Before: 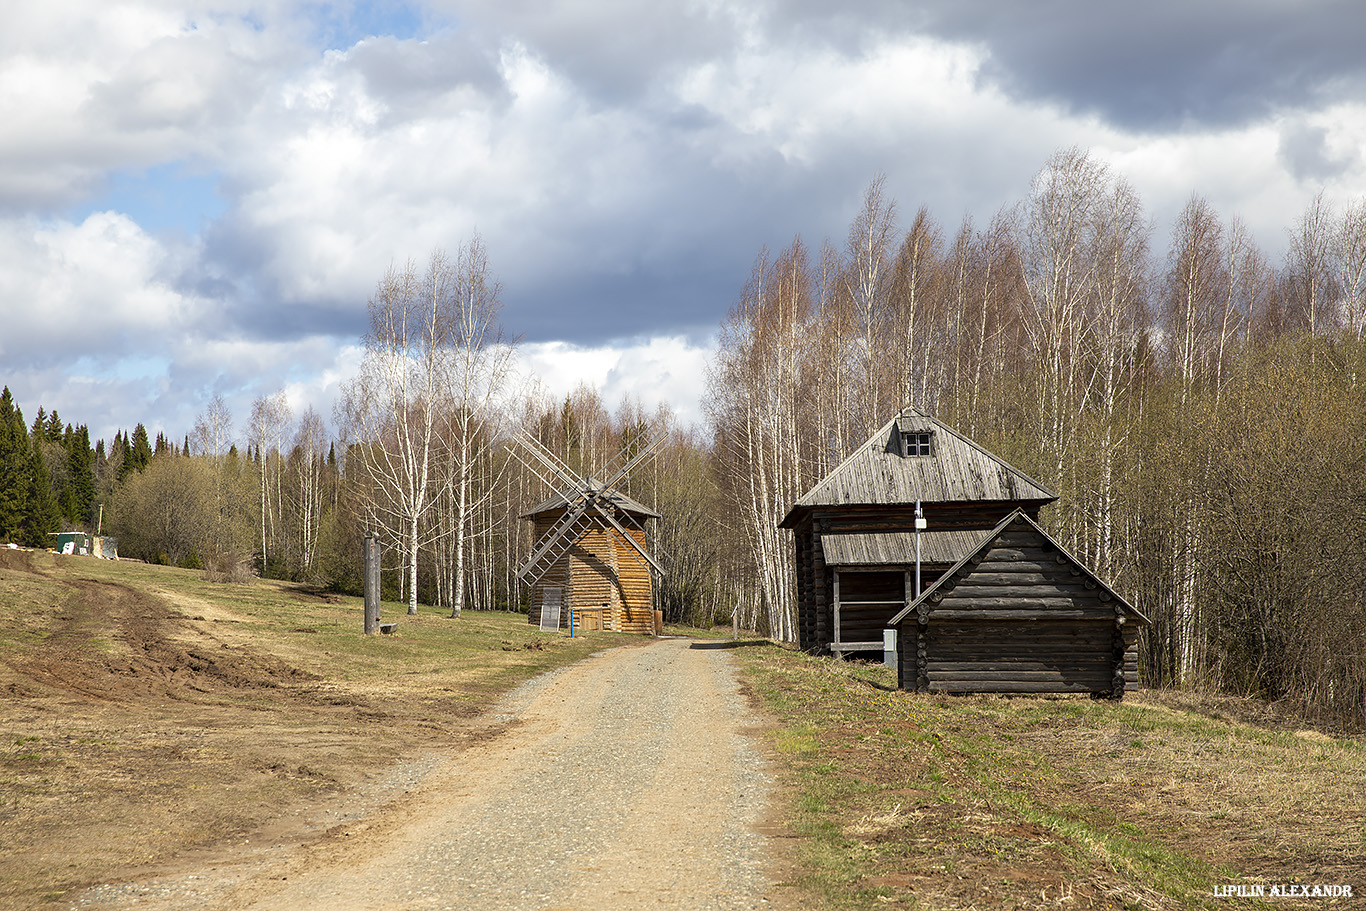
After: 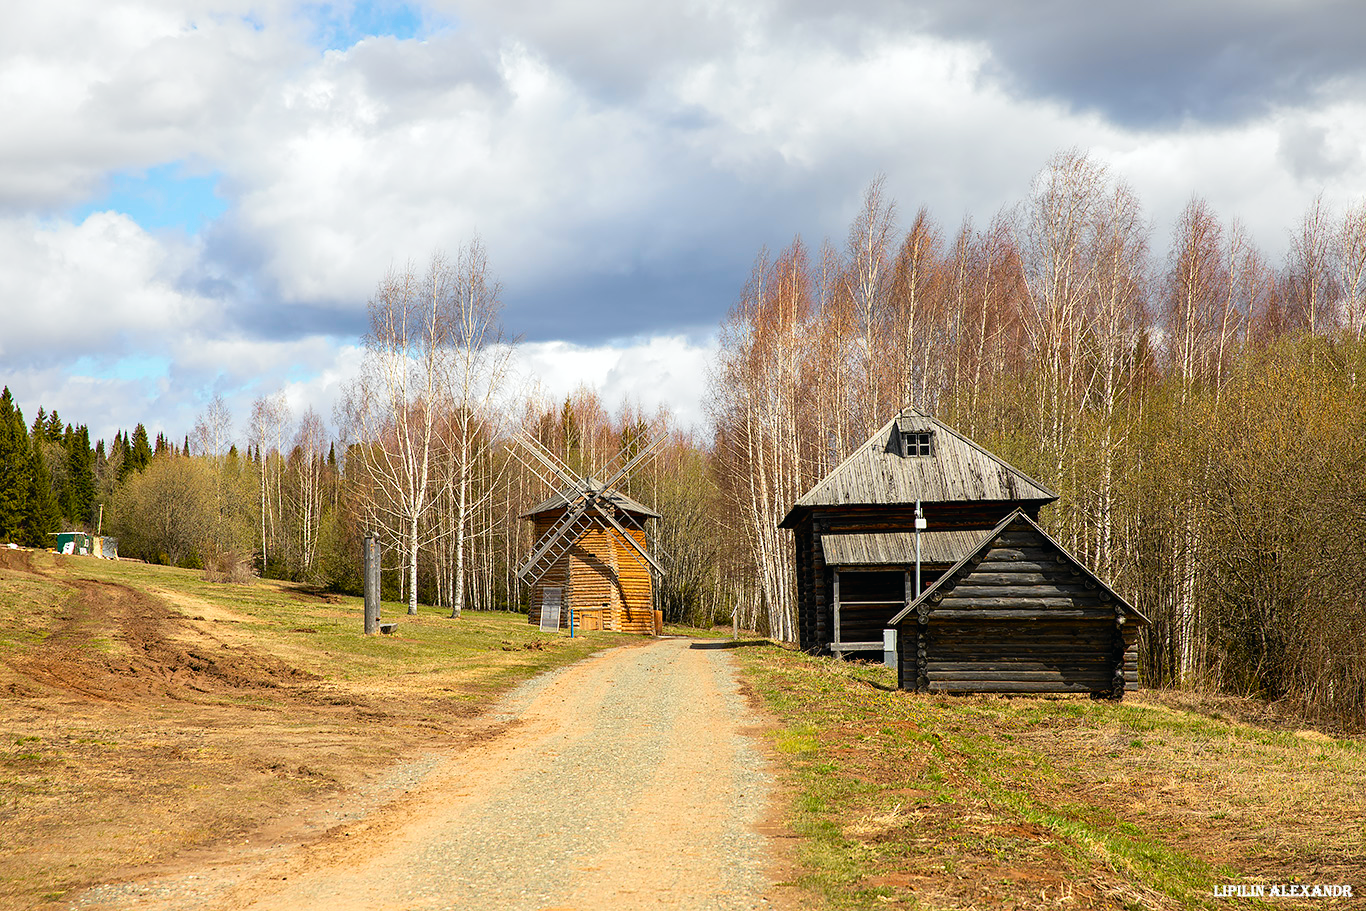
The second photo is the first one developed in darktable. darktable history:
color balance rgb: perceptual saturation grading › global saturation 20%, global vibrance 20%
tone curve: curves: ch0 [(0, 0.009) (0.037, 0.035) (0.131, 0.126) (0.275, 0.28) (0.476, 0.514) (0.617, 0.667) (0.704, 0.759) (0.813, 0.863) (0.911, 0.931) (0.997, 1)]; ch1 [(0, 0) (0.318, 0.271) (0.444, 0.438) (0.493, 0.496) (0.508, 0.5) (0.534, 0.535) (0.57, 0.582) (0.65, 0.664) (0.746, 0.764) (1, 1)]; ch2 [(0, 0) (0.246, 0.24) (0.36, 0.381) (0.415, 0.434) (0.476, 0.492) (0.502, 0.499) (0.522, 0.518) (0.533, 0.534) (0.586, 0.598) (0.634, 0.643) (0.706, 0.717) (0.853, 0.83) (1, 0.951)], color space Lab, independent channels, preserve colors none
